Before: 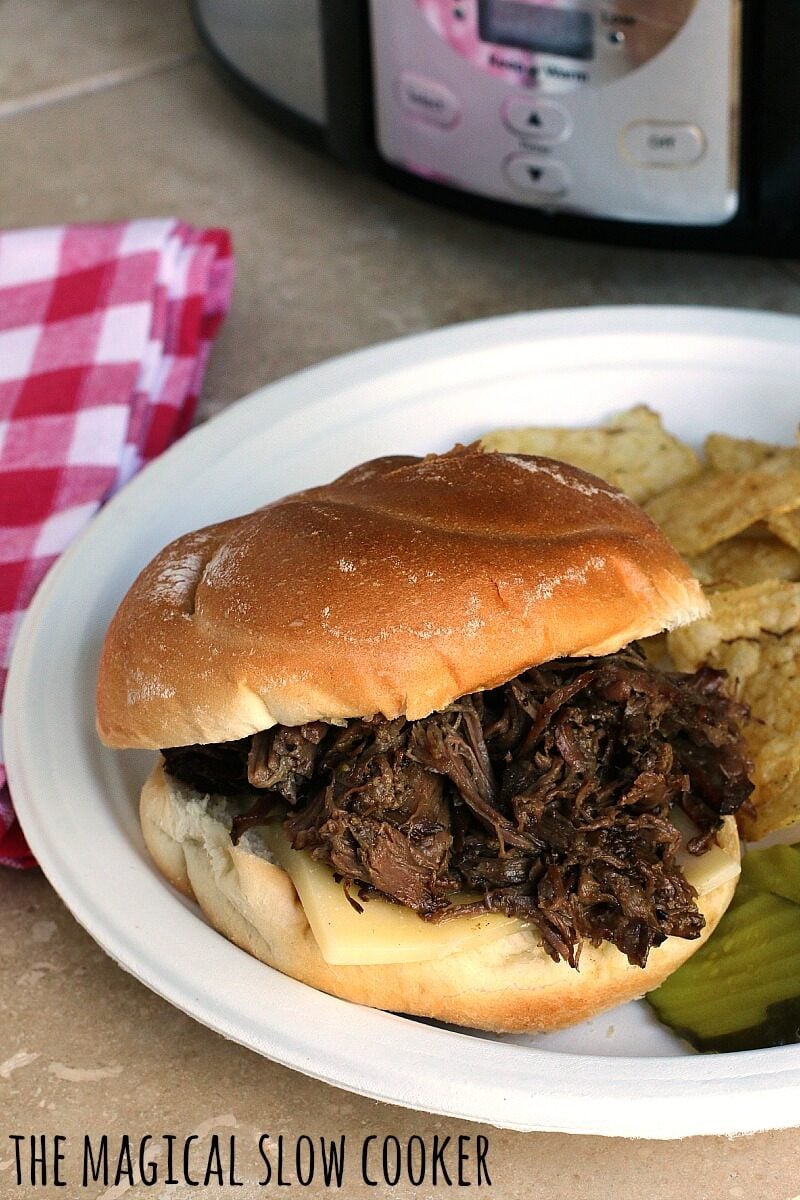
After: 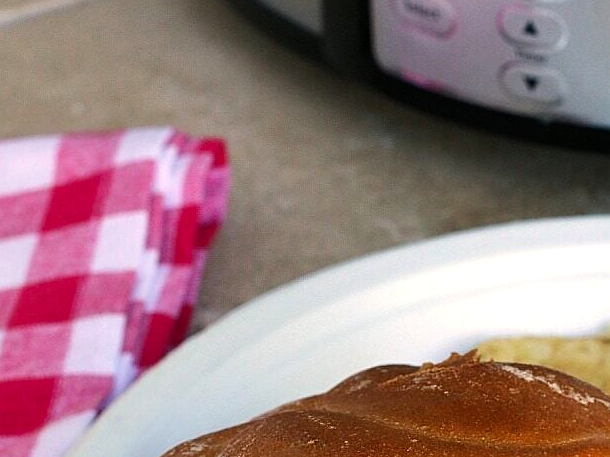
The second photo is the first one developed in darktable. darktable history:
color correction: saturation 1.11
crop: left 0.579%, top 7.627%, right 23.167%, bottom 54.275%
levels: levels [0, 0.492, 0.984]
sharpen: amount 0.2
